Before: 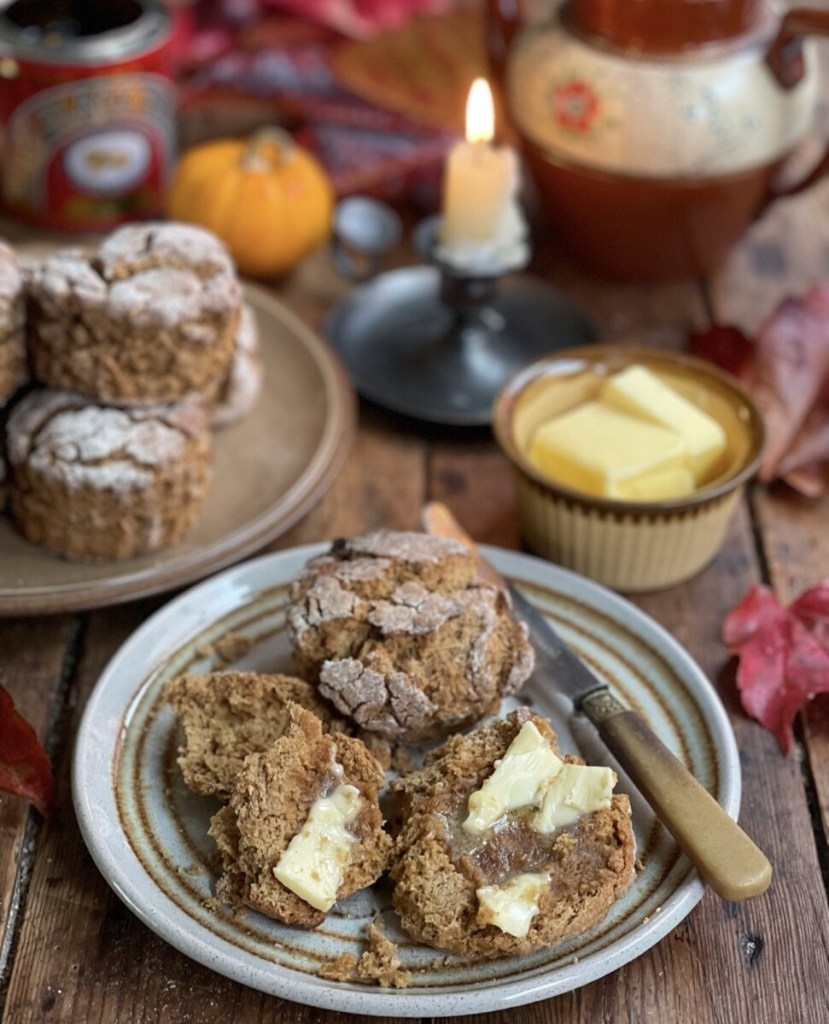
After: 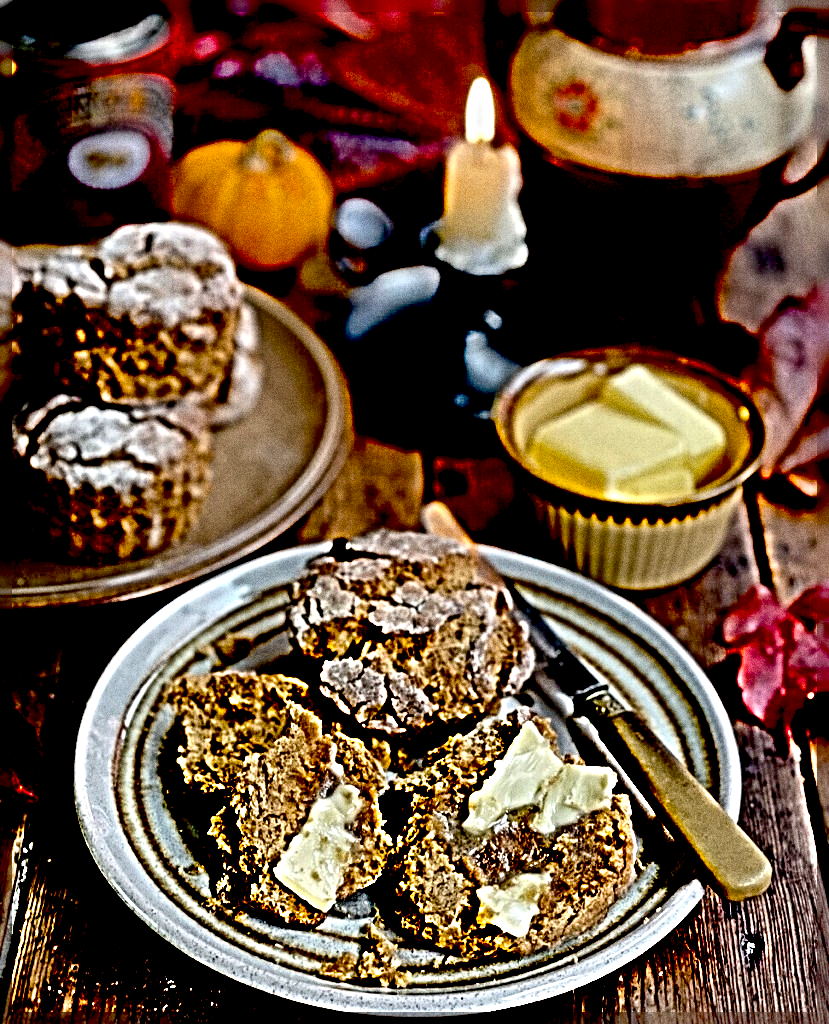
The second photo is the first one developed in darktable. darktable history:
exposure: black level correction 0.1, exposure -0.092 EV, compensate highlight preservation false
grain: coarseness 0.09 ISO, strength 40%
sharpen: radius 6.3, amount 1.8, threshold 0
